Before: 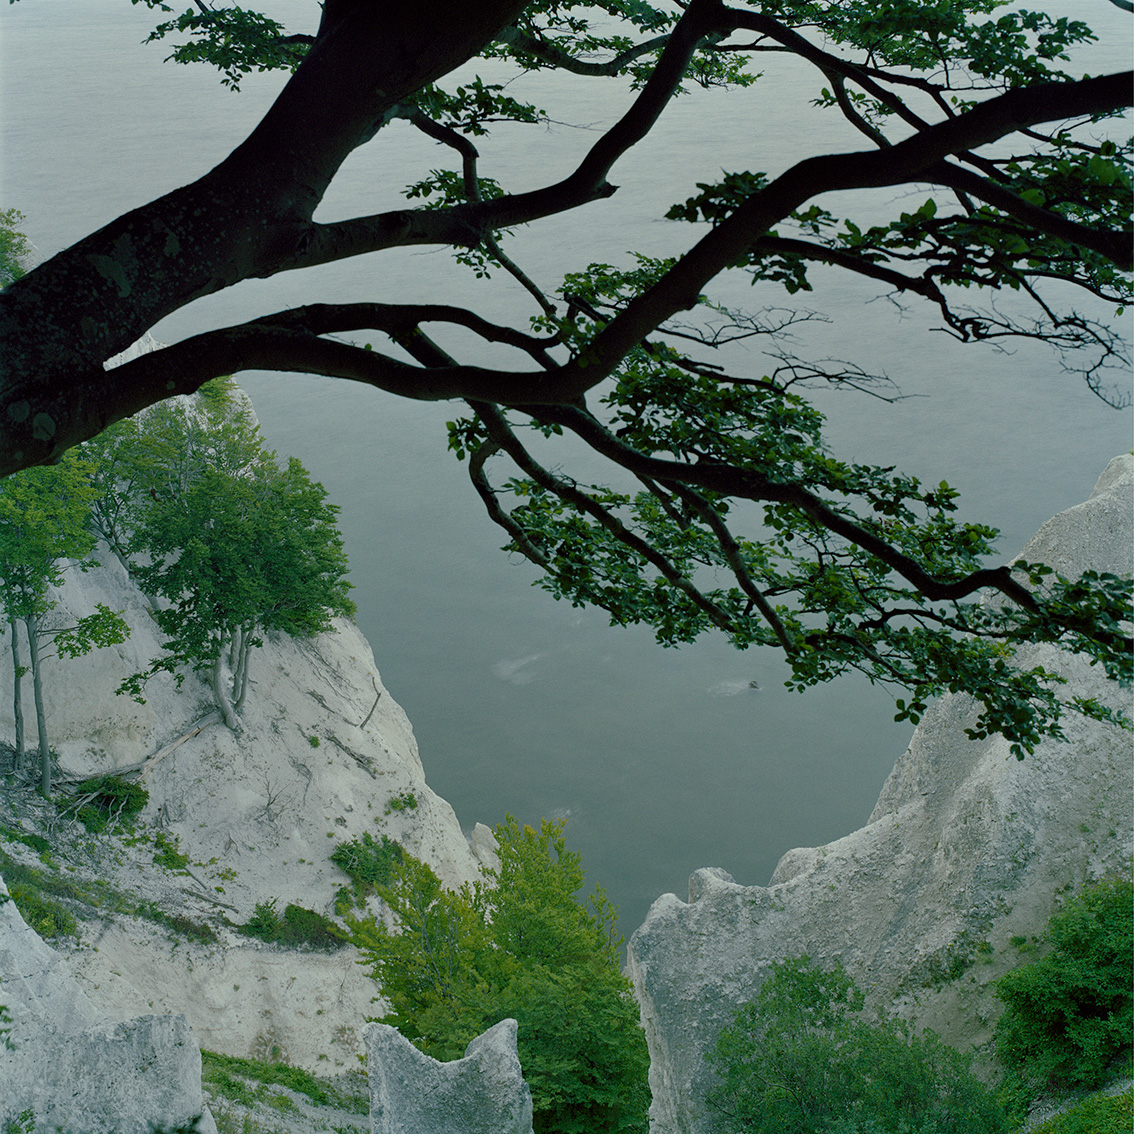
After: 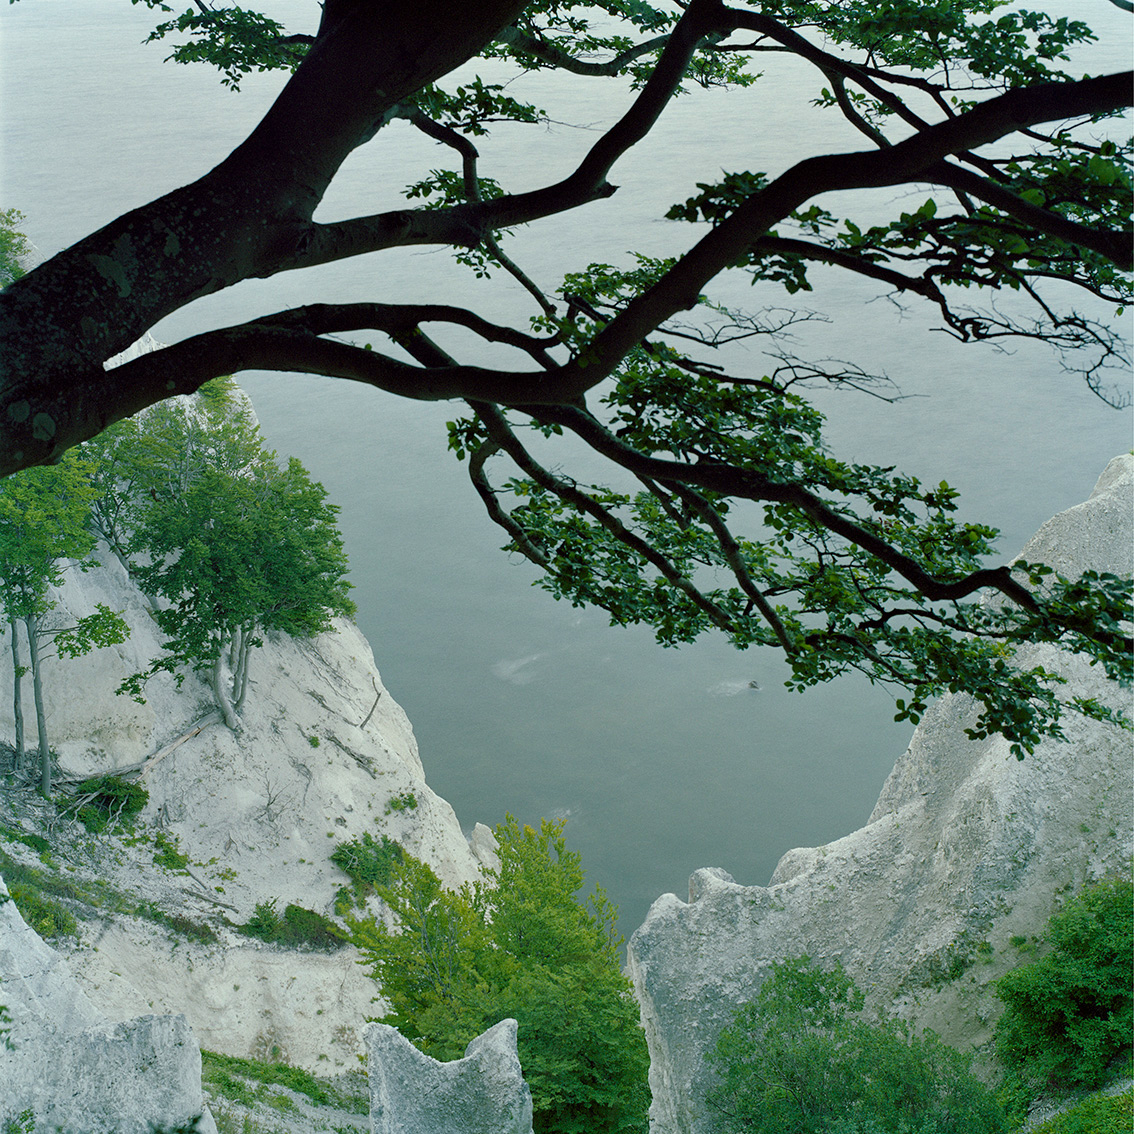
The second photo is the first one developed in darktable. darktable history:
exposure: exposure 0.514 EV, compensate highlight preservation false
